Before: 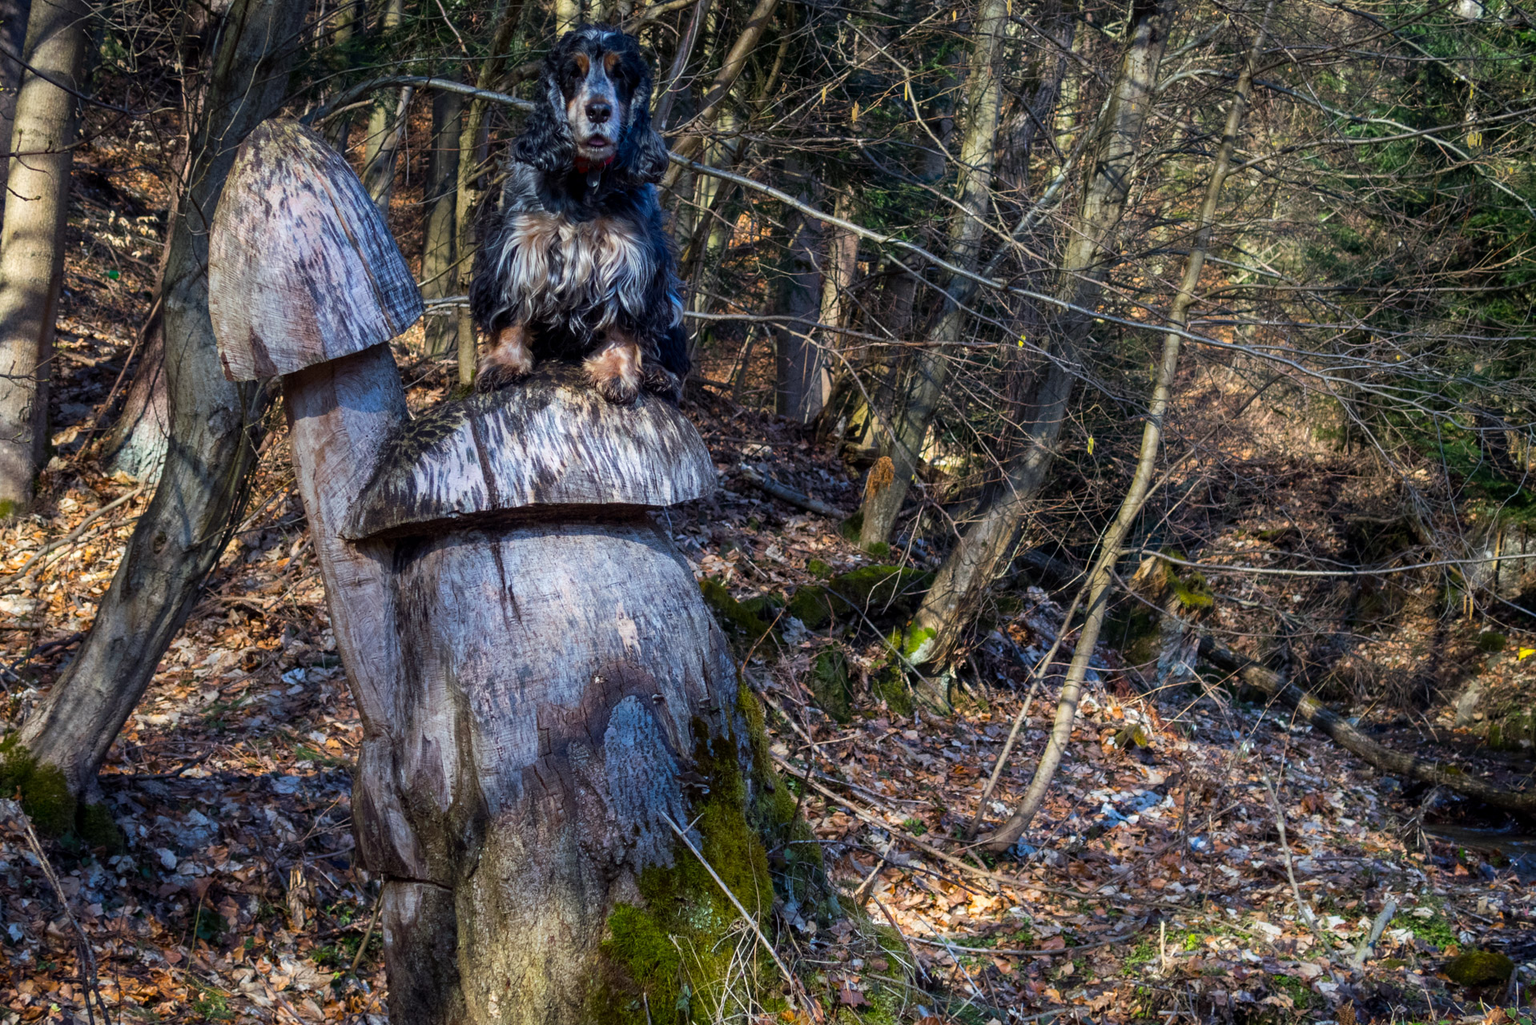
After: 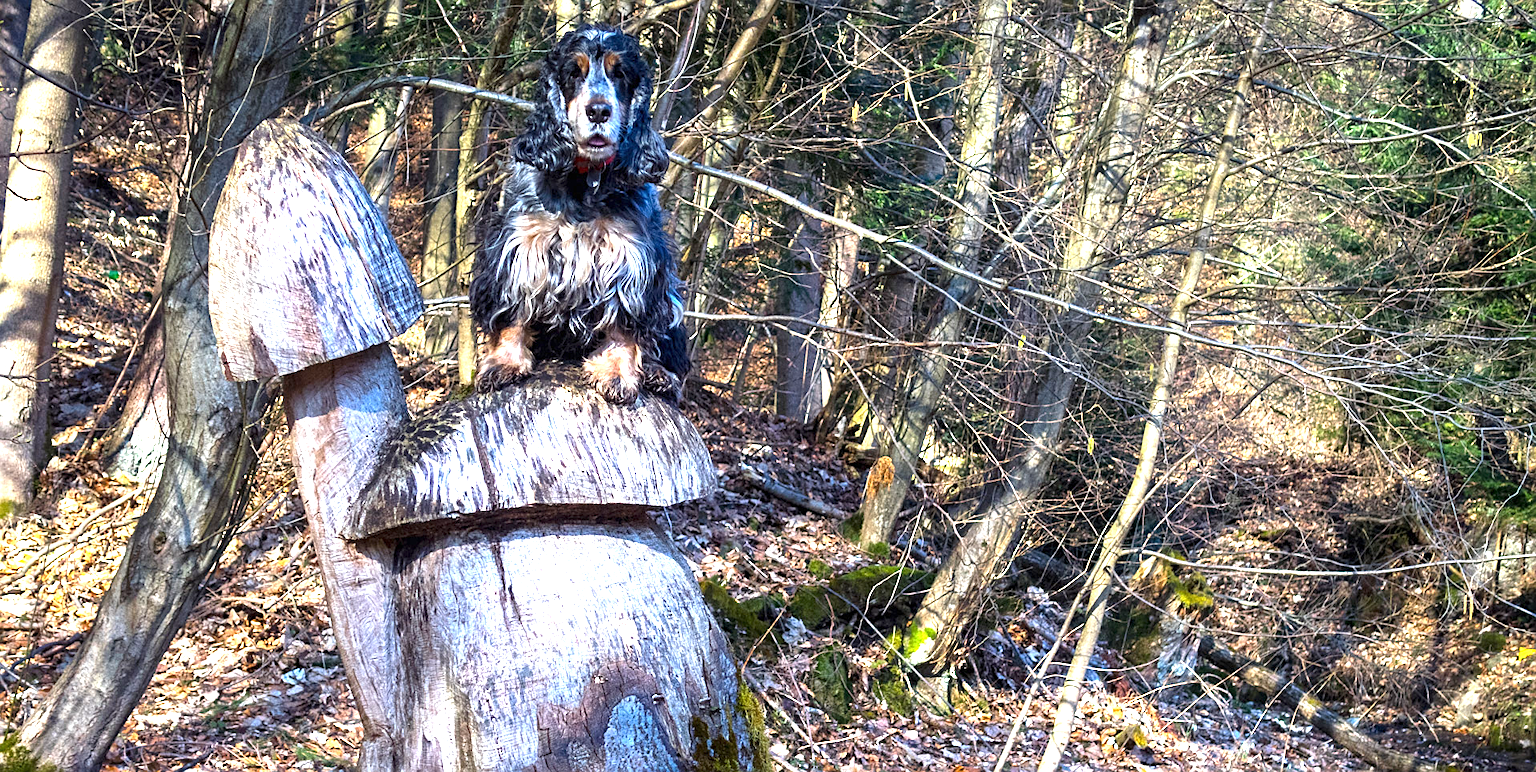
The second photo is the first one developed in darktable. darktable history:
levels: mode automatic
crop: bottom 24.673%
sharpen: on, module defaults
exposure: black level correction 0, exposure 0.498 EV, compensate exposure bias true, compensate highlight preservation false
